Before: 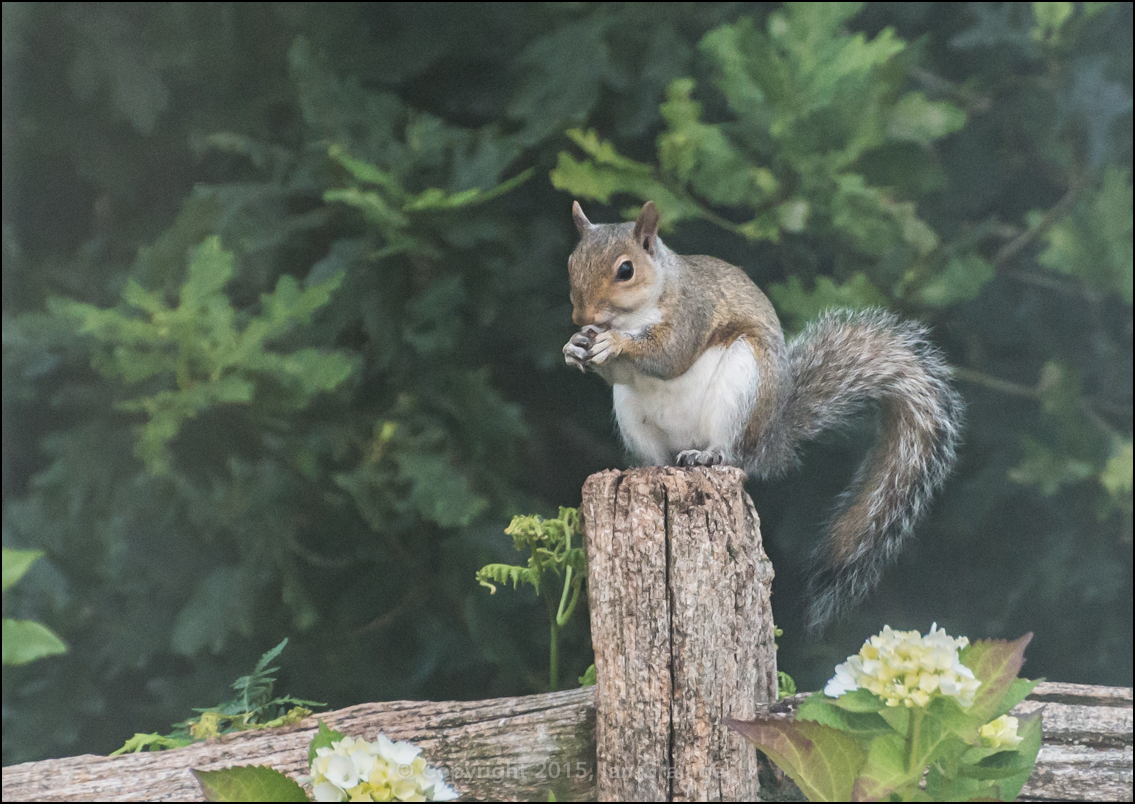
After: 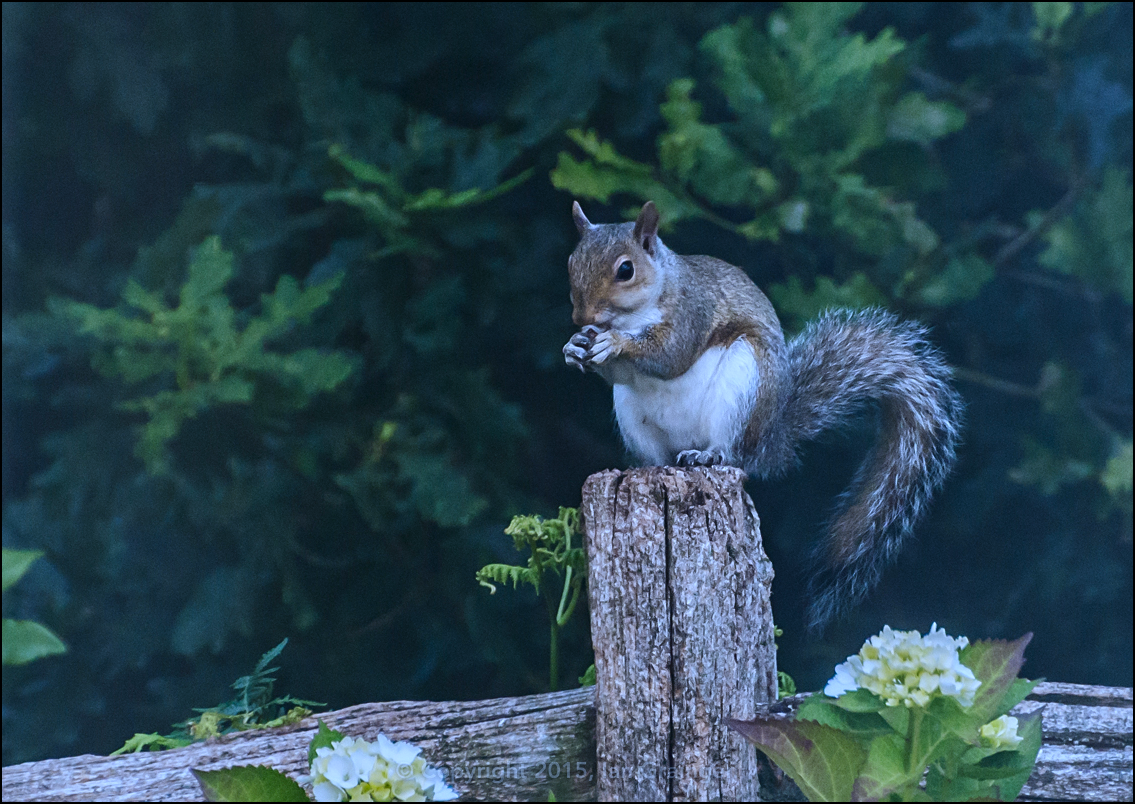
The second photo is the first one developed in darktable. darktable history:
contrast brightness saturation: brightness -0.25, saturation 0.2
sharpen: amount 0.2
white balance: red 0.871, blue 1.249
